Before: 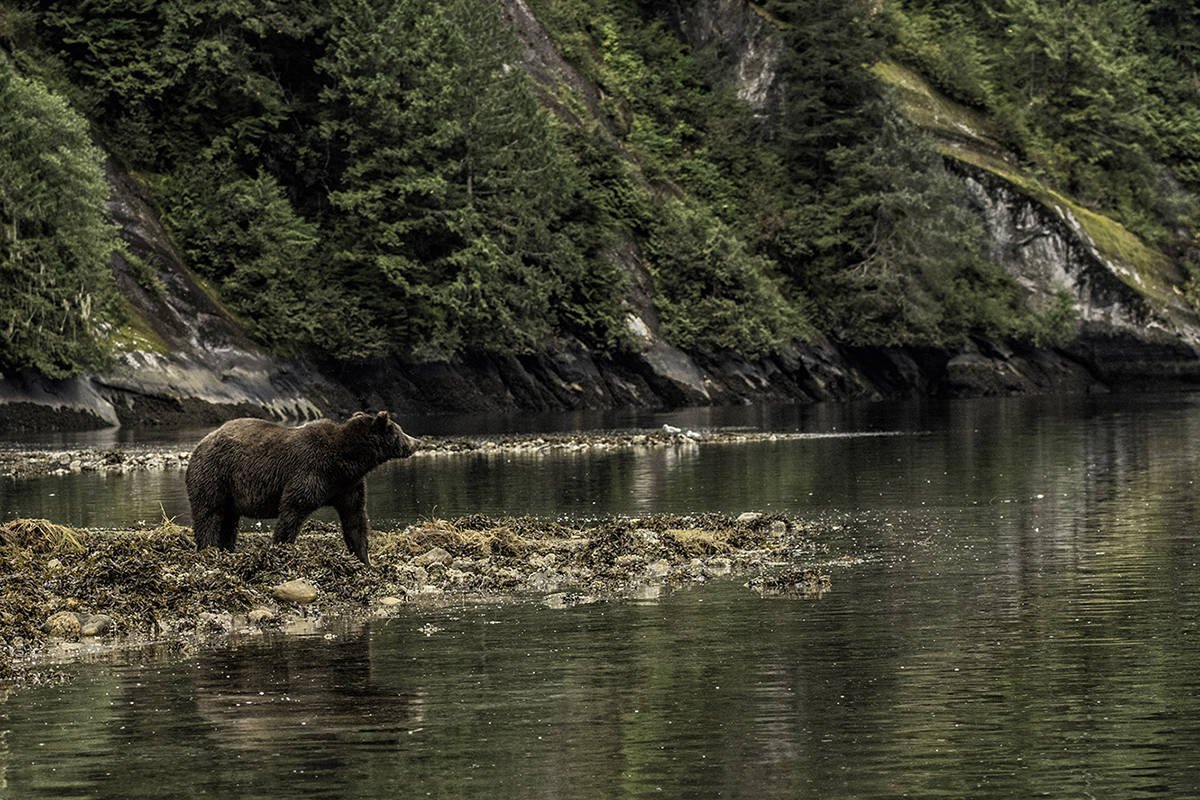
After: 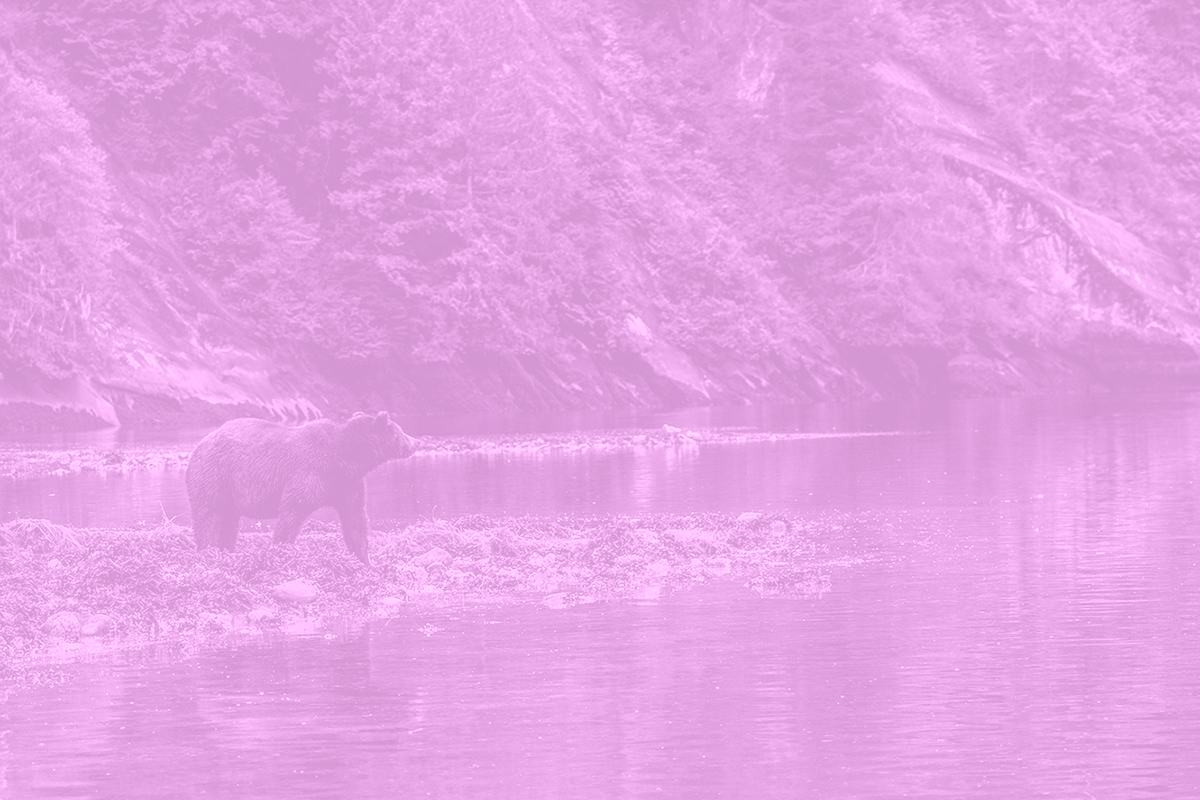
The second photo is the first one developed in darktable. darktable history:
exposure: exposure -0.01 EV, compensate highlight preservation false
contrast equalizer: octaves 7, y [[0.6 ×6], [0.55 ×6], [0 ×6], [0 ×6], [0 ×6]], mix -0.3
colorize: hue 331.2°, saturation 75%, source mix 30.28%, lightness 70.52%, version 1
tone equalizer: on, module defaults
tone curve: curves: ch0 [(0, 0.029) (0.253, 0.237) (1, 0.945)]; ch1 [(0, 0) (0.401, 0.42) (0.442, 0.47) (0.492, 0.498) (0.511, 0.523) (0.557, 0.565) (0.66, 0.683) (1, 1)]; ch2 [(0, 0) (0.394, 0.413) (0.5, 0.5) (0.578, 0.568) (1, 1)], color space Lab, independent channels, preserve colors none
